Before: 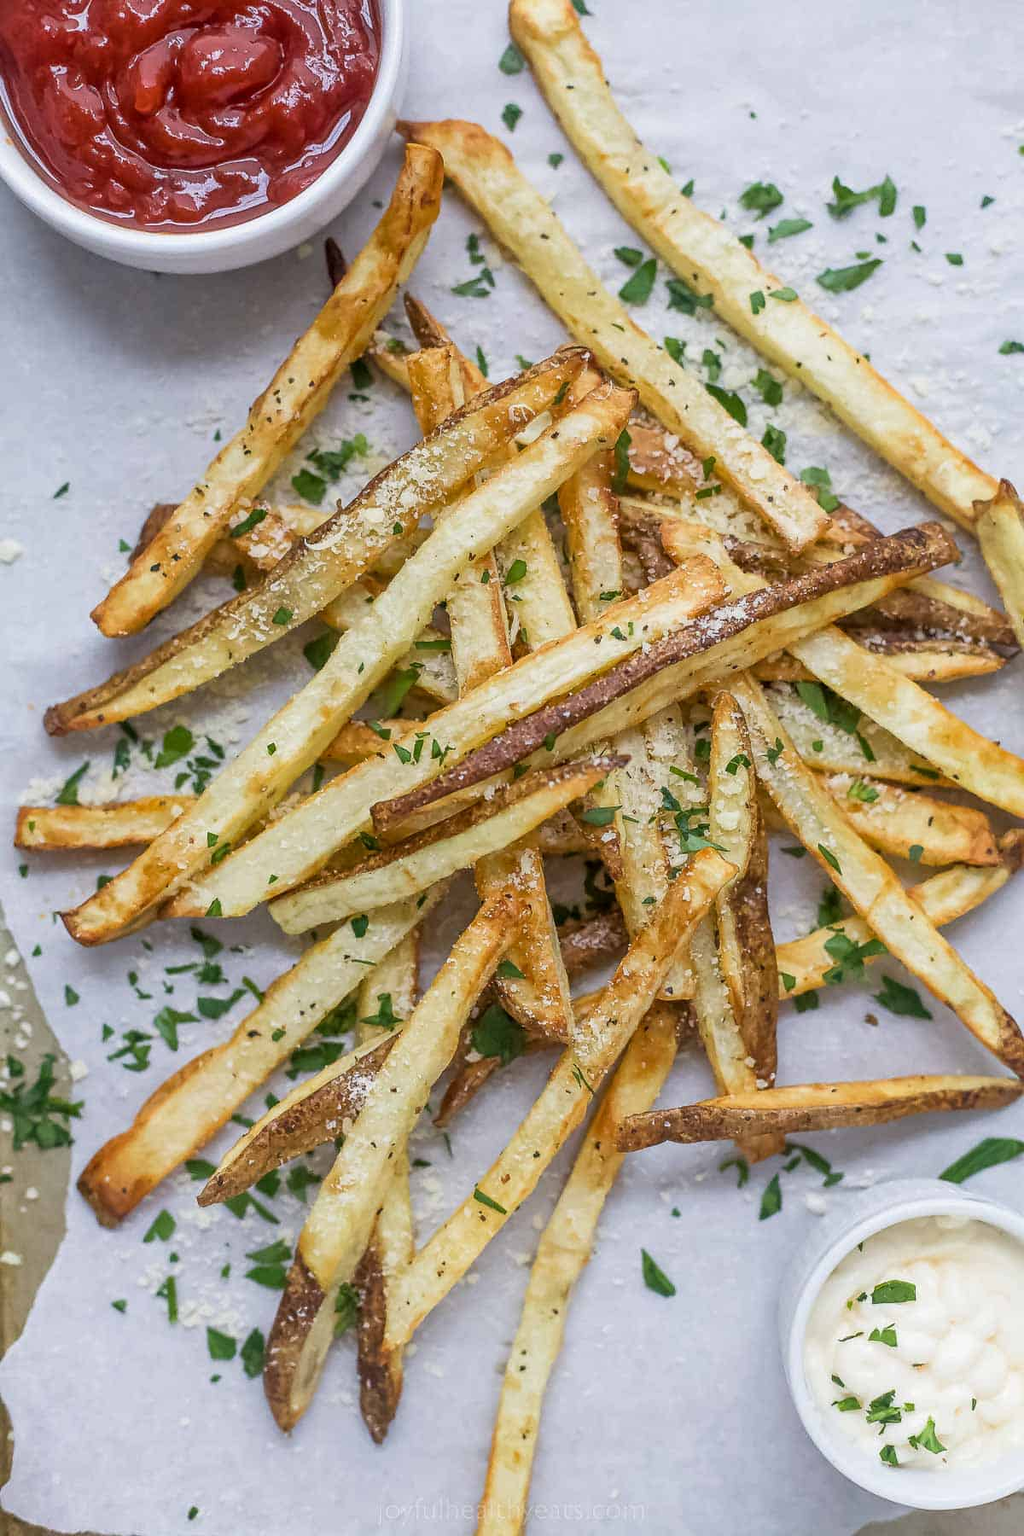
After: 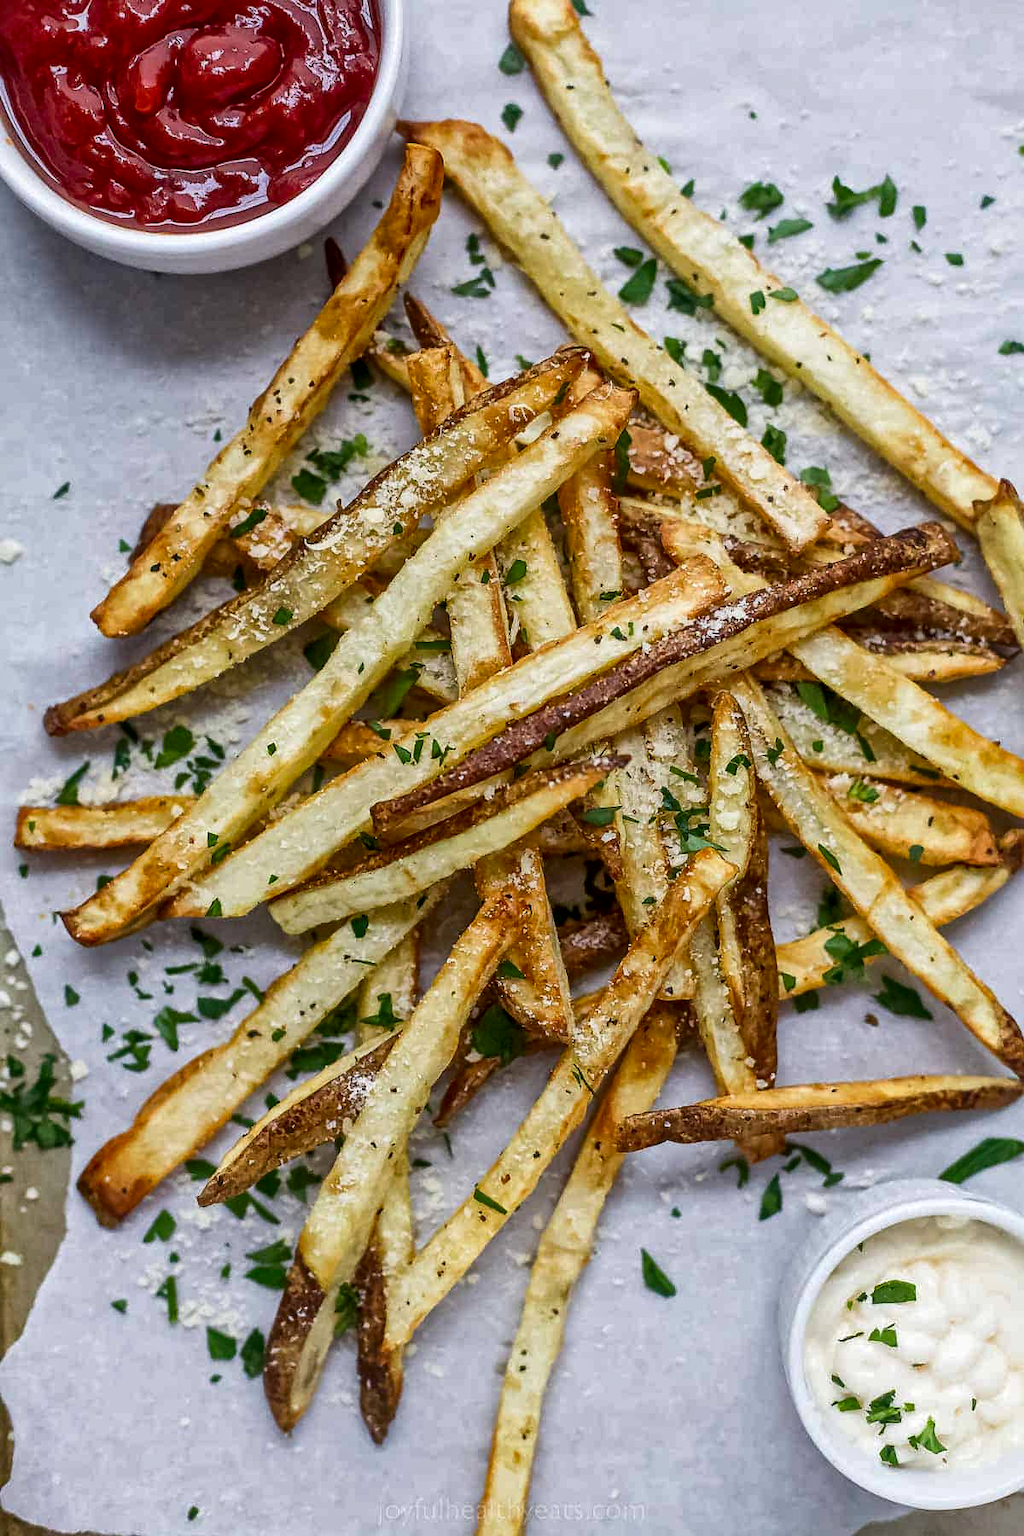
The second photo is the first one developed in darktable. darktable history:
contrast brightness saturation: contrast 0.07, brightness -0.147, saturation 0.118
local contrast: mode bilateral grid, contrast 19, coarseness 21, detail 150%, midtone range 0.2
